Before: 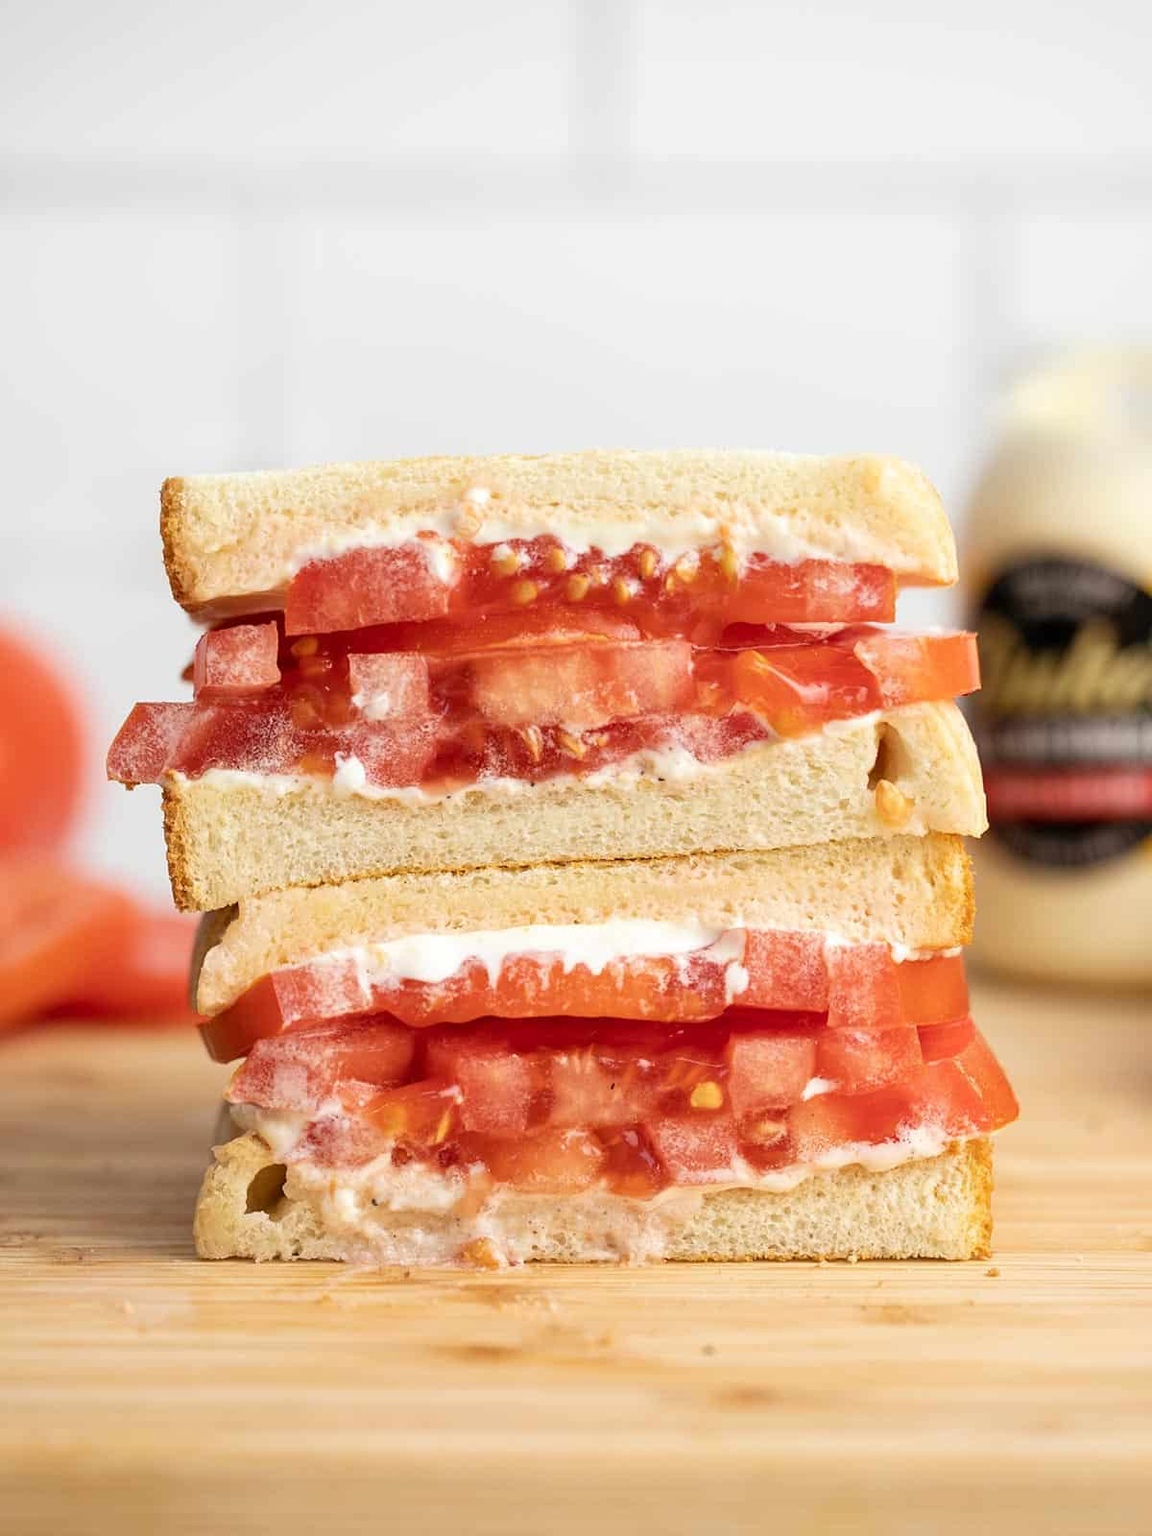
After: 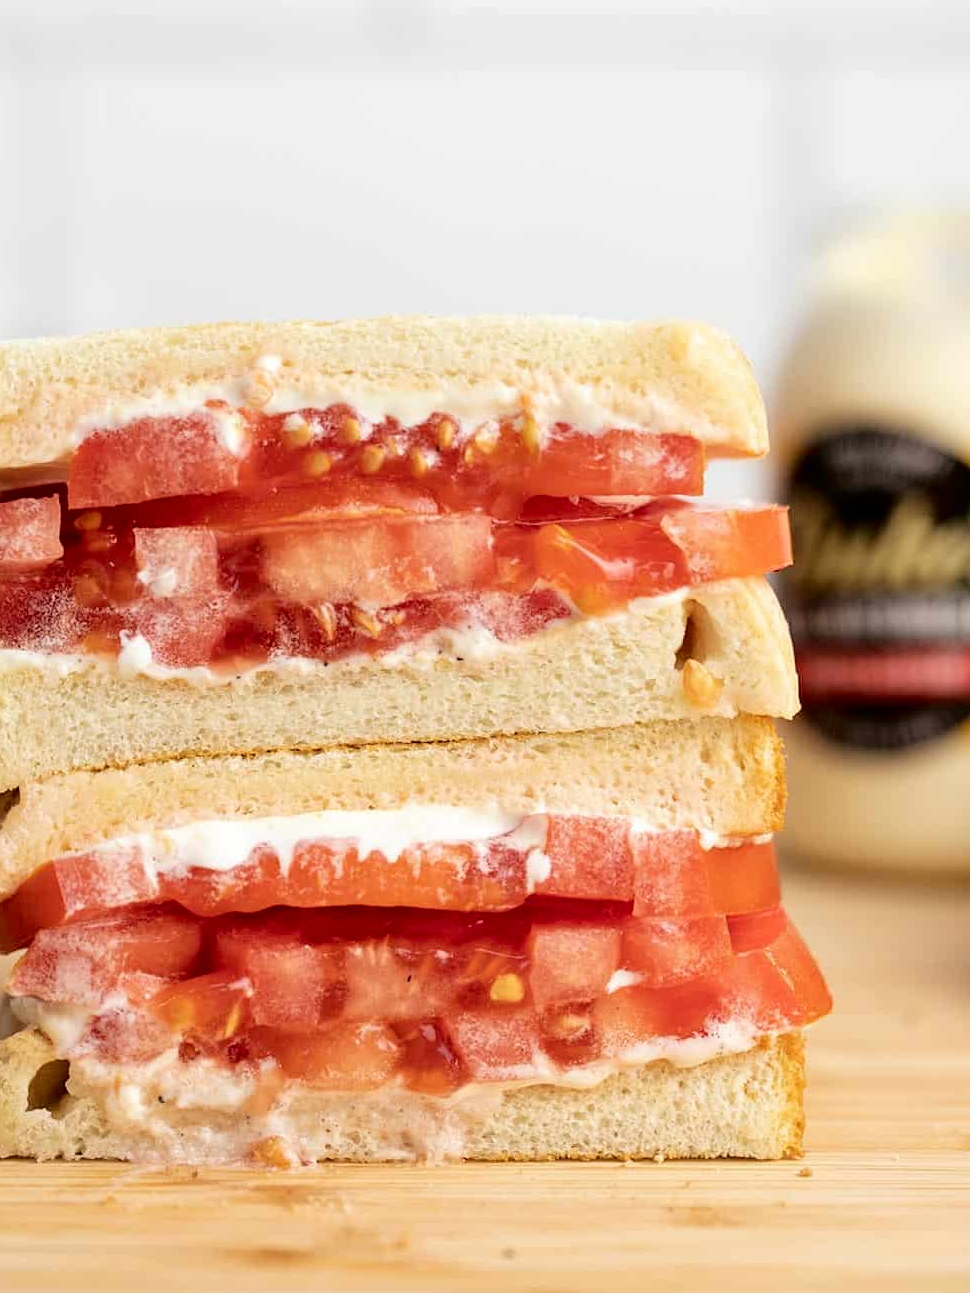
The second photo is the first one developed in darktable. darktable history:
crop: left 19.159%, top 9.58%, bottom 9.58%
fill light: exposure -2 EV, width 8.6
